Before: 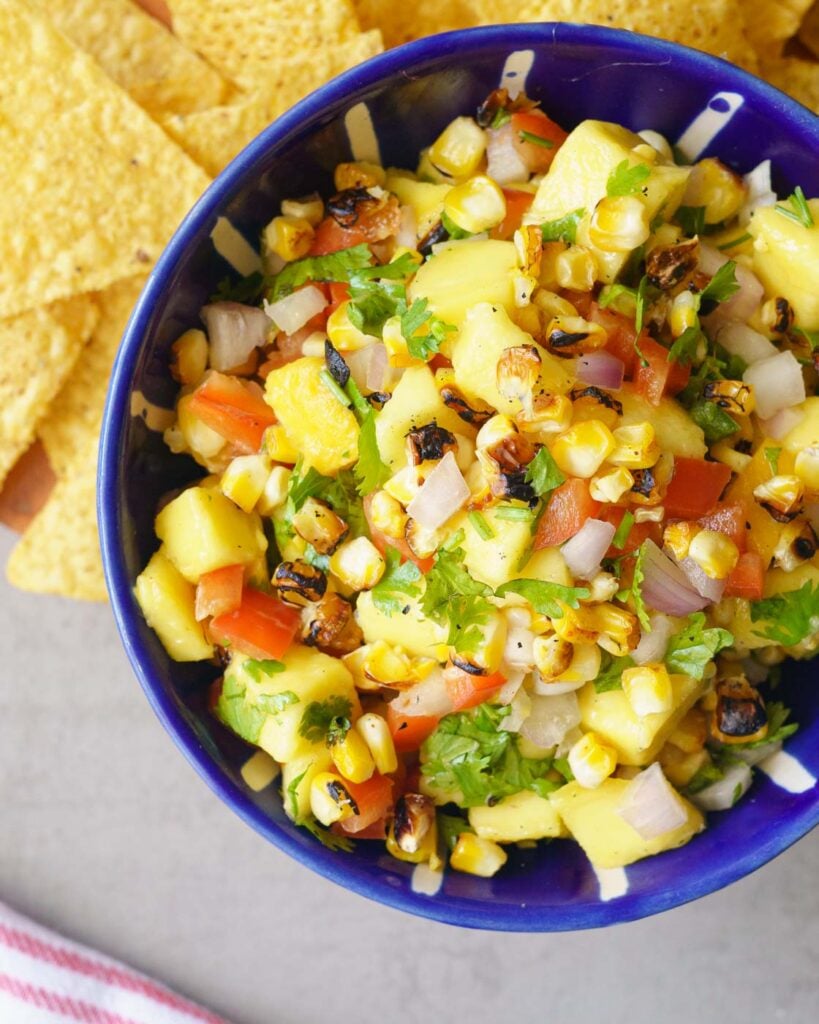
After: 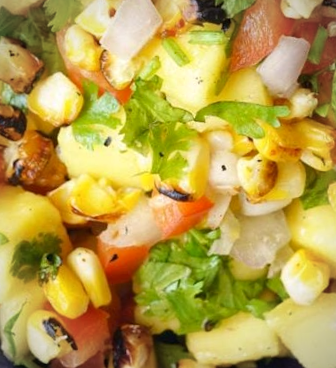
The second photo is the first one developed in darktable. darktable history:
local contrast: mode bilateral grid, contrast 20, coarseness 50, detail 120%, midtone range 0.2
vignetting: fall-off radius 60.92%
rotate and perspective: rotation -4.57°, crop left 0.054, crop right 0.944, crop top 0.087, crop bottom 0.914
crop: left 37.221%, top 45.169%, right 20.63%, bottom 13.777%
